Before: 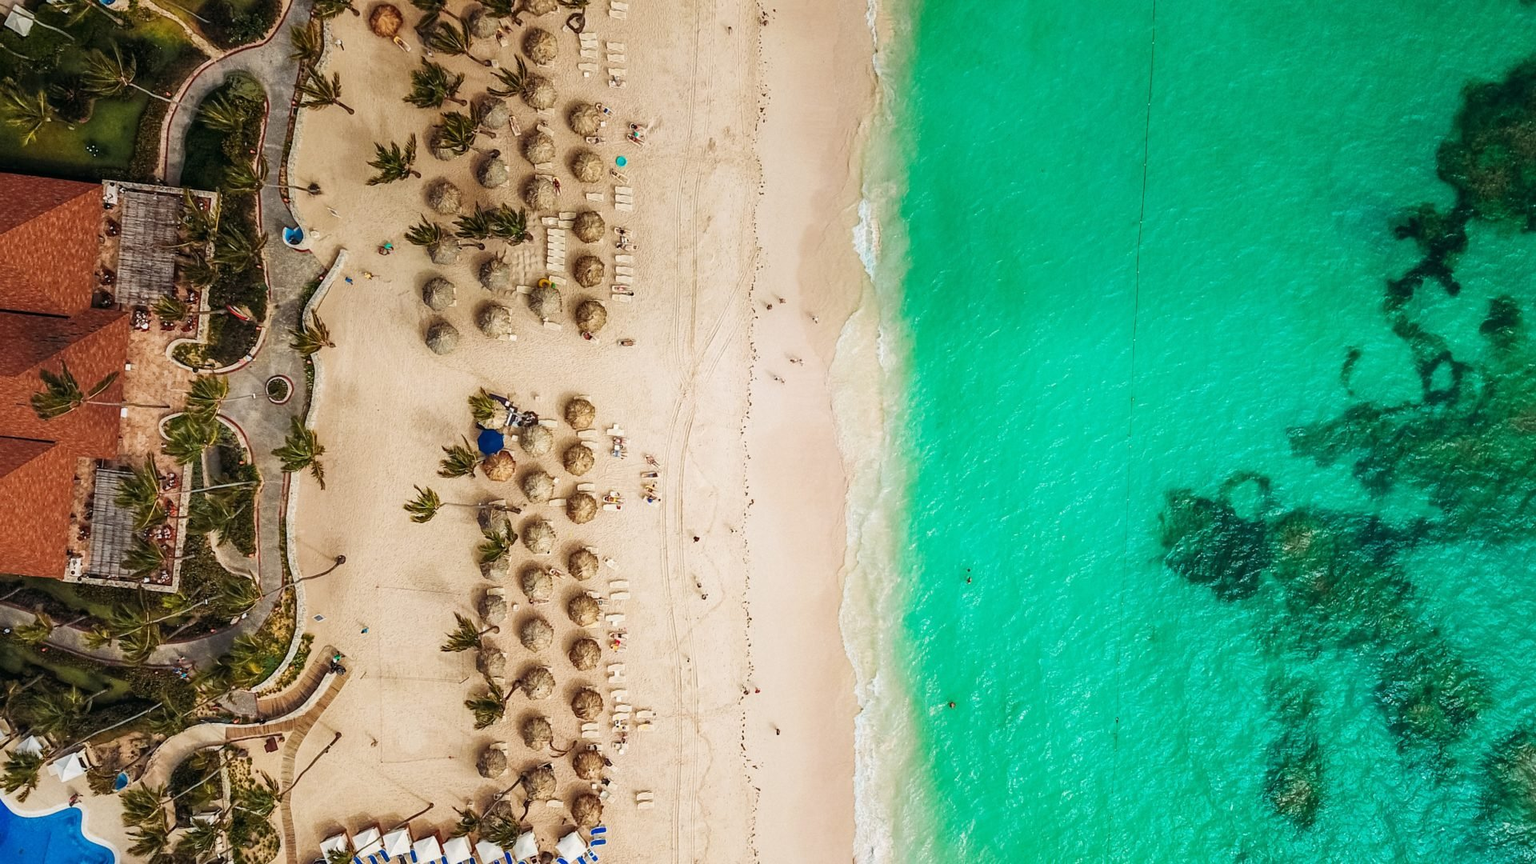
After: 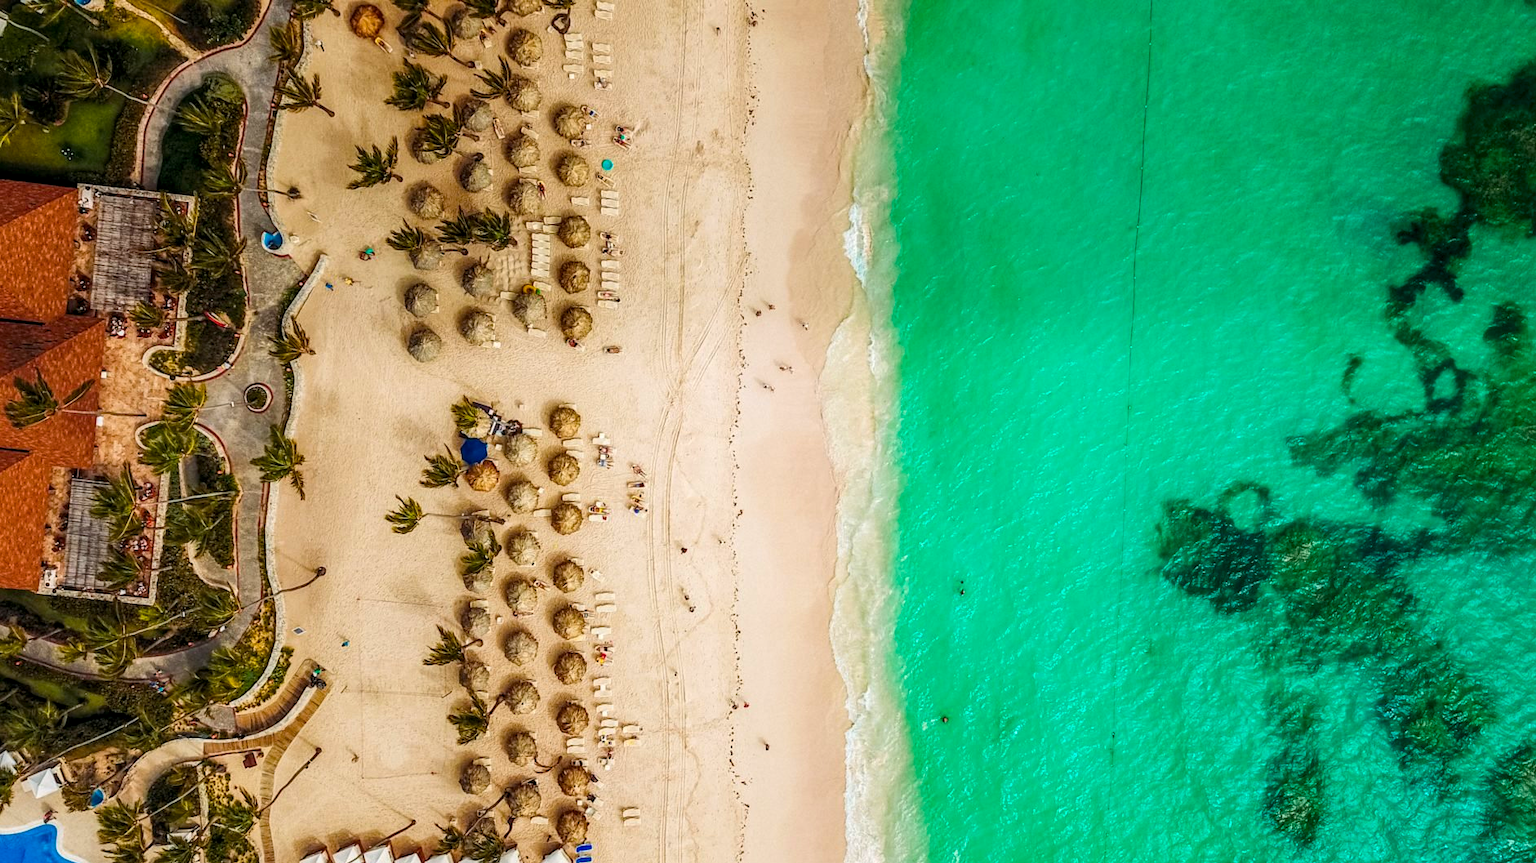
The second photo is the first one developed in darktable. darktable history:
crop: left 1.743%, right 0.268%, bottom 2.011%
color balance rgb: perceptual saturation grading › global saturation 25%, global vibrance 20%
local contrast: on, module defaults
